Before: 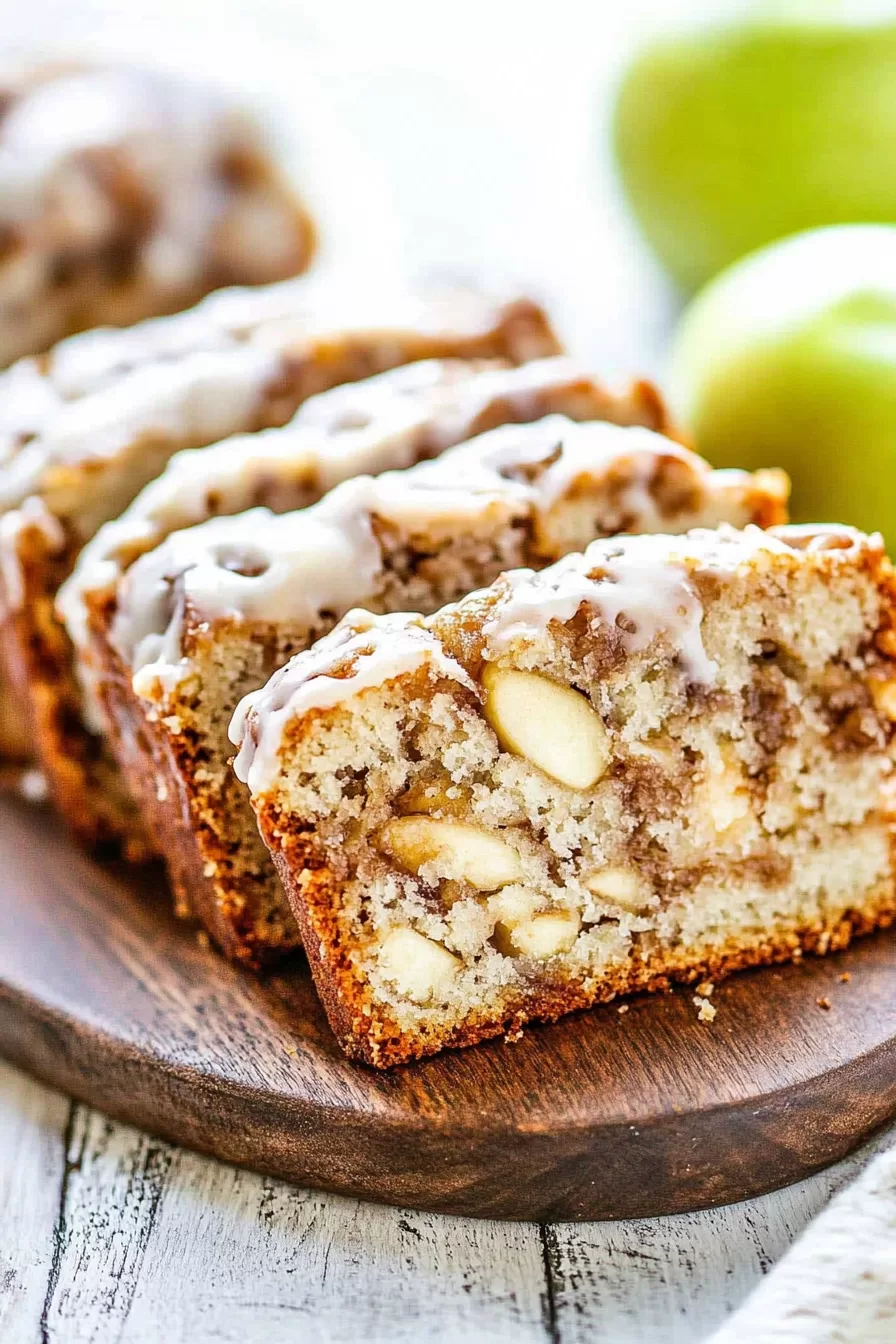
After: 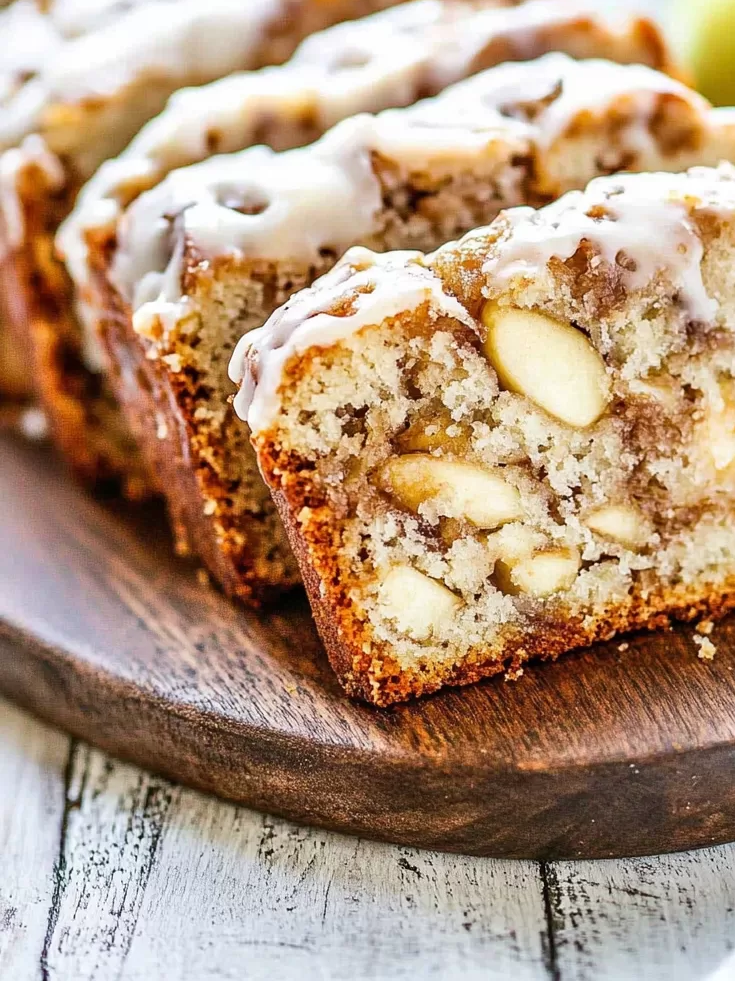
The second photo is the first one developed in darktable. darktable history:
crop: top 26.943%, right 17.968%
